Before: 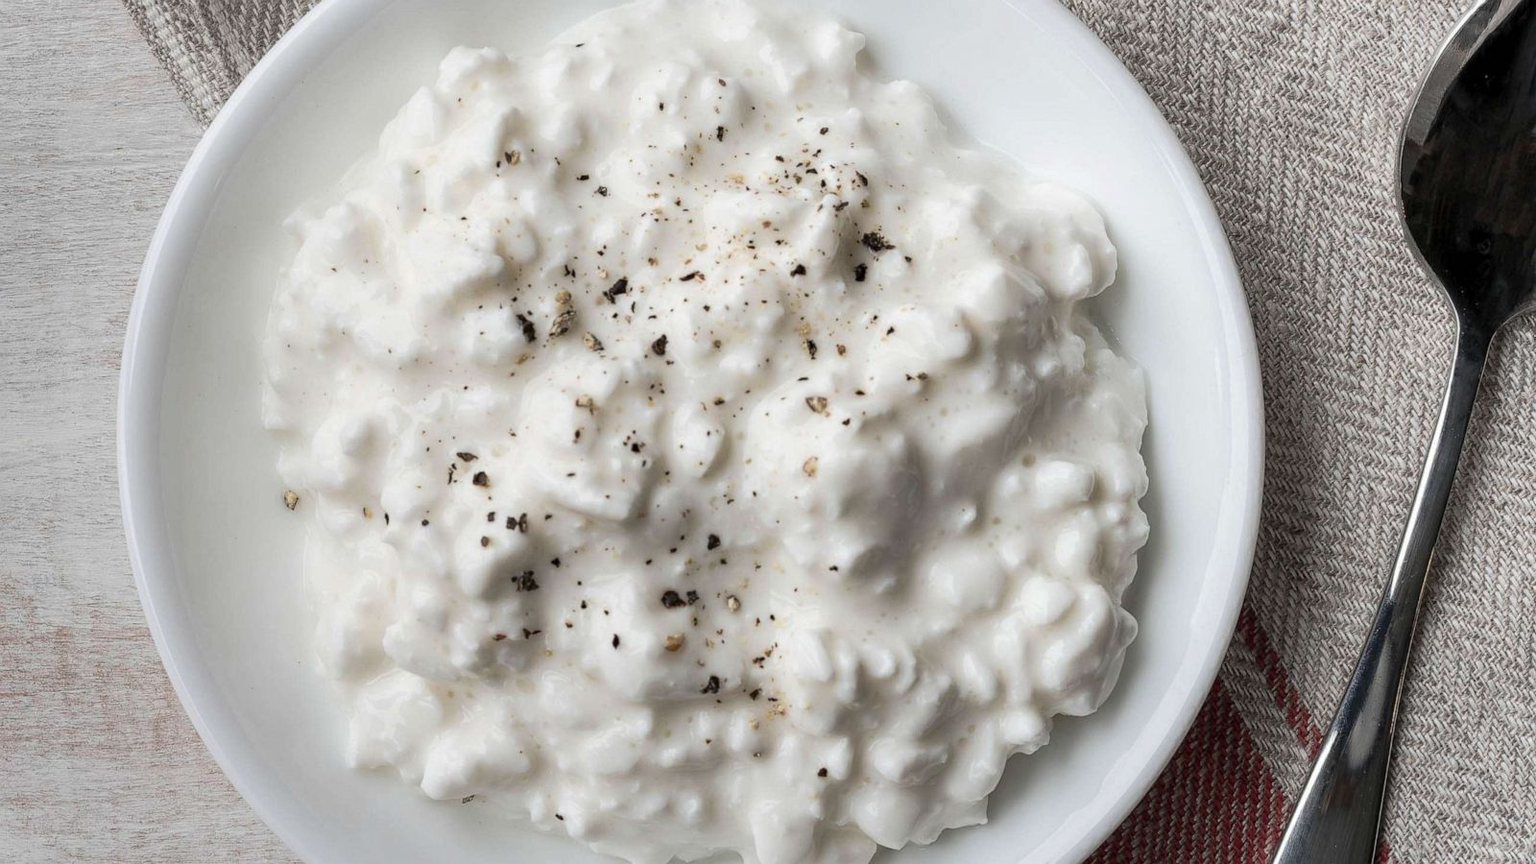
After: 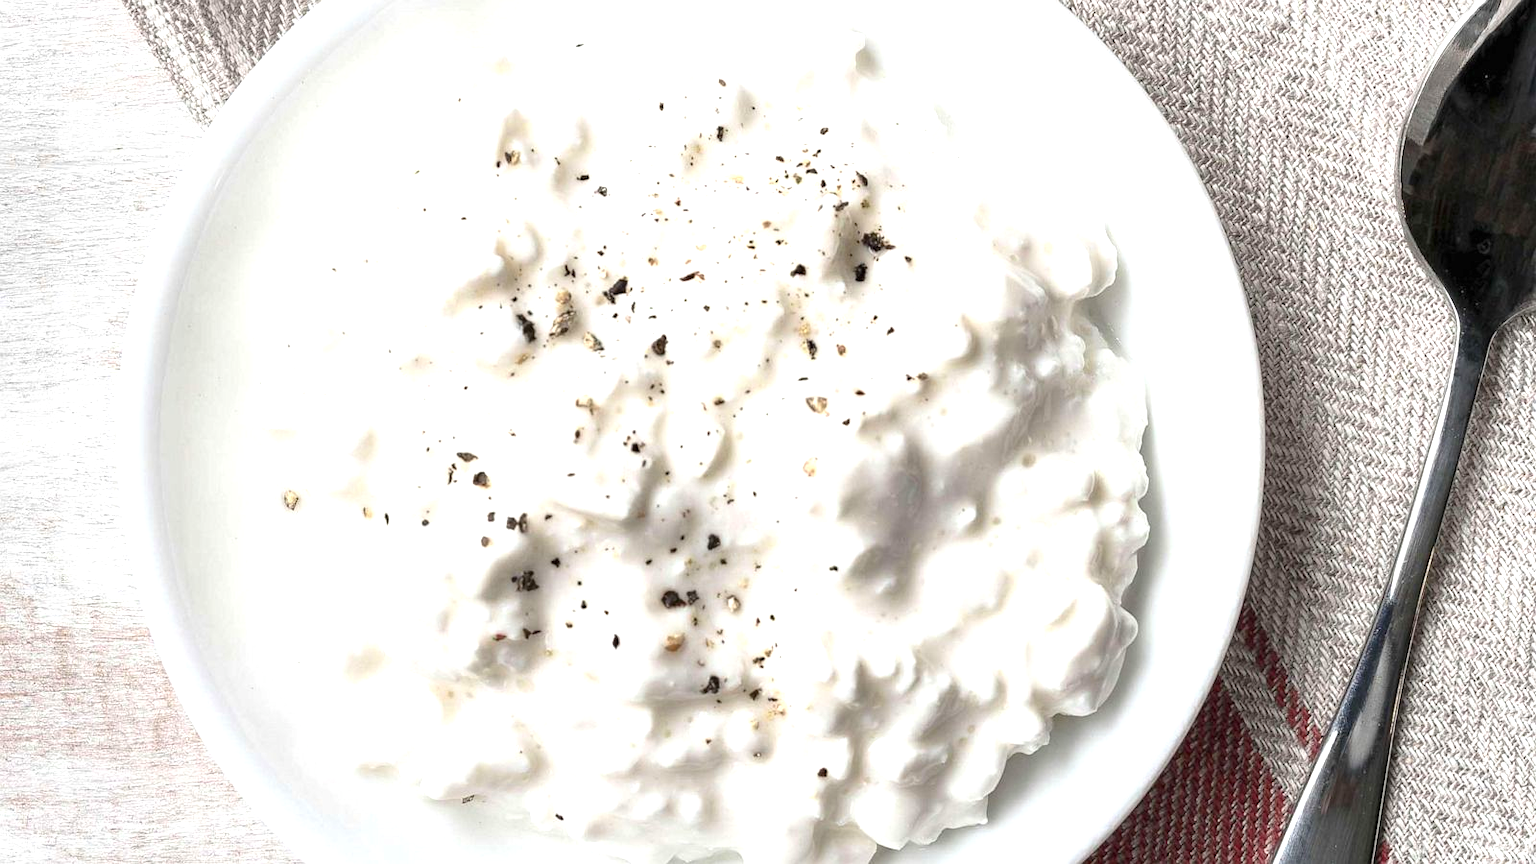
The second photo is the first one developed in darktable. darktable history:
color correction: highlights a* -0.11, highlights b* 0.093
exposure: black level correction 0, exposure 1.107 EV, compensate highlight preservation false
